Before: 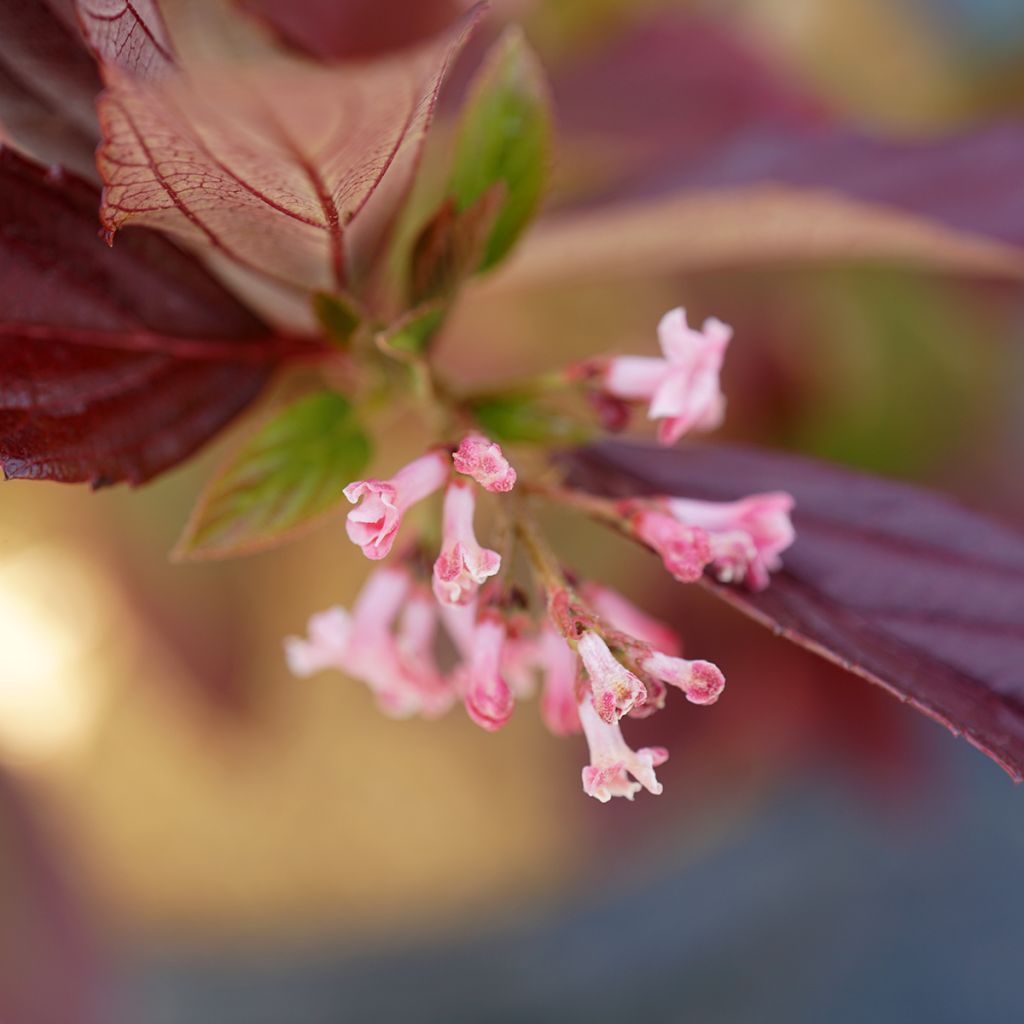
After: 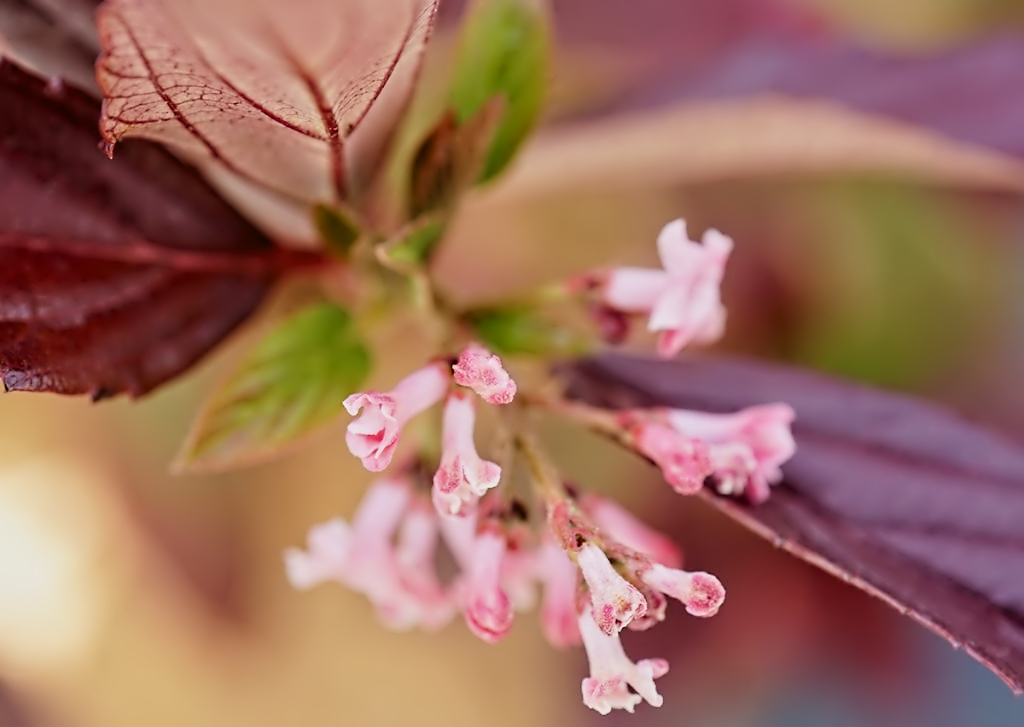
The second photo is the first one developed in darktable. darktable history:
filmic rgb: black relative exposure -7.65 EV, white relative exposure 4.56 EV, hardness 3.61
exposure: exposure 0.574 EV, compensate highlight preservation false
crop and rotate: top 8.634%, bottom 20.359%
tone equalizer: on, module defaults
contrast equalizer: octaves 7, y [[0.5, 0.542, 0.583, 0.625, 0.667, 0.708], [0.5 ×6], [0.5 ×6], [0, 0.033, 0.067, 0.1, 0.133, 0.167], [0, 0.05, 0.1, 0.15, 0.2, 0.25]]
